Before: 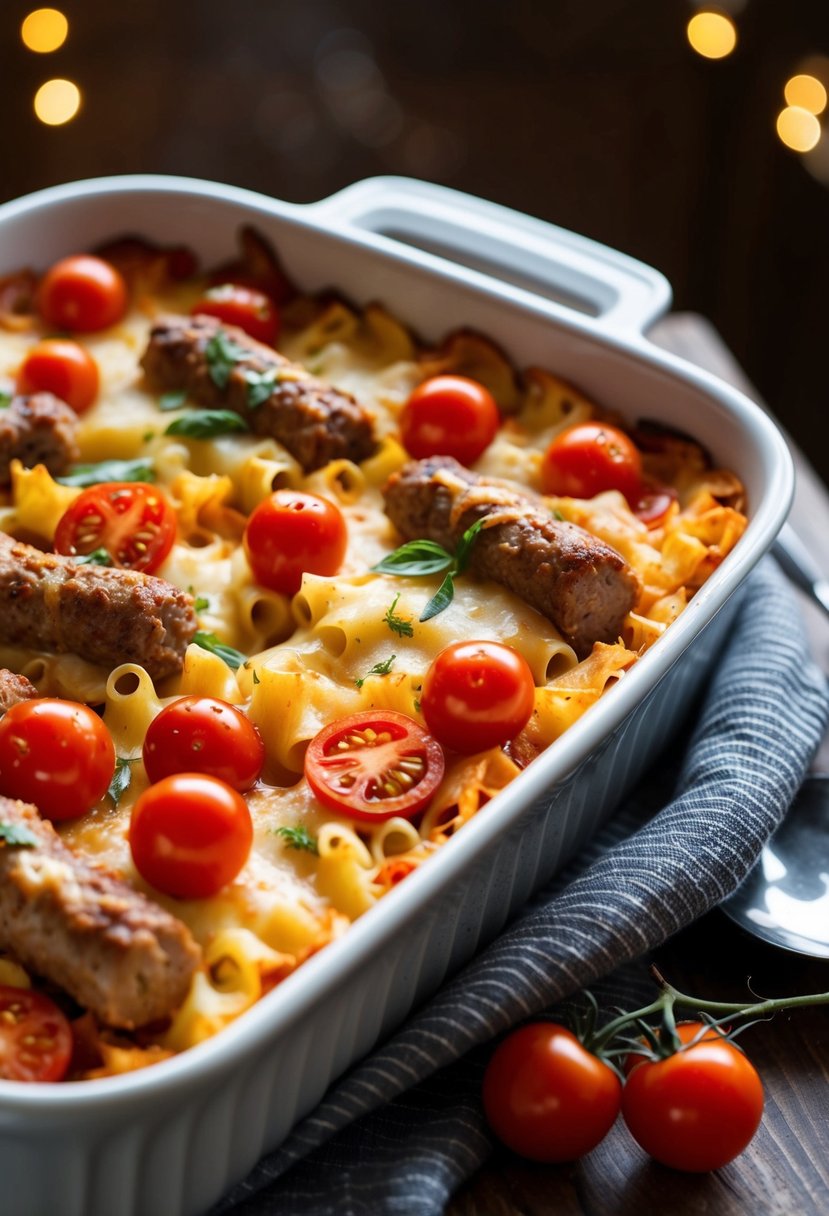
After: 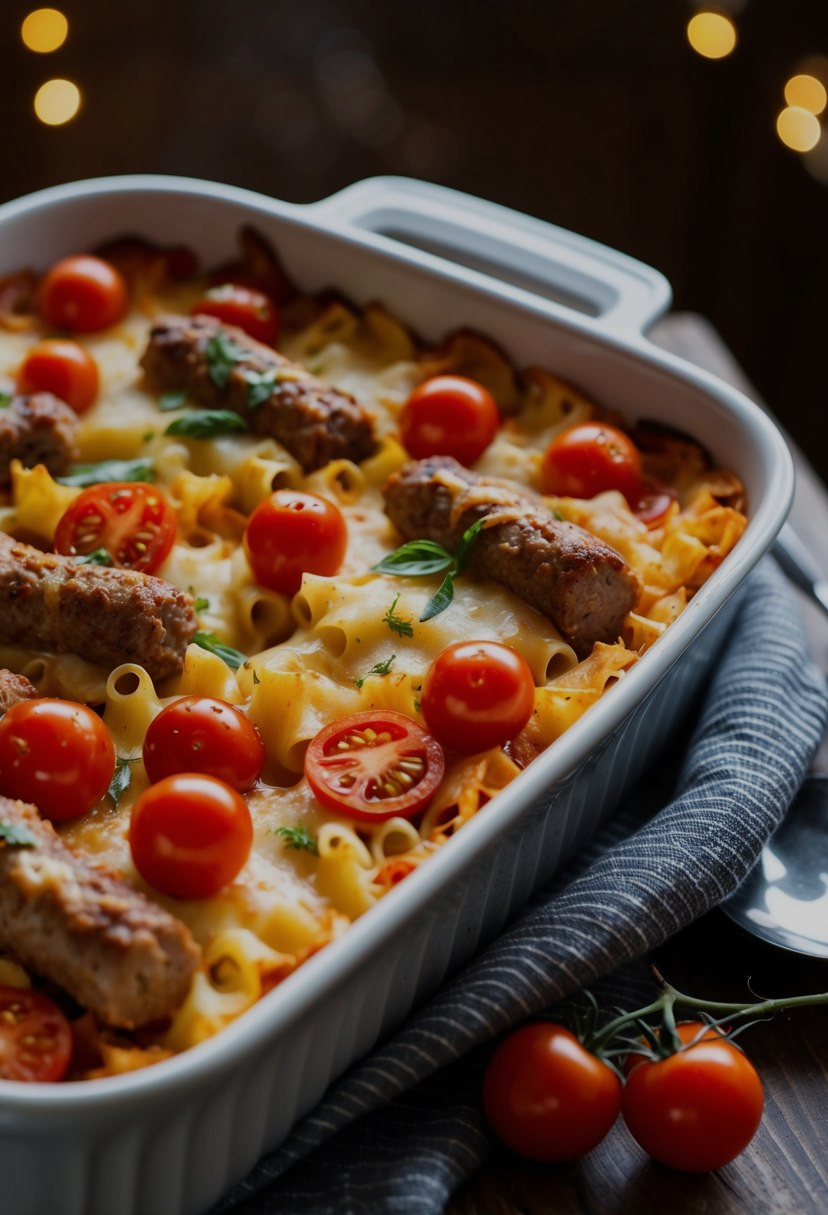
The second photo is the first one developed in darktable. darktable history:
exposure: black level correction 0, exposure -0.721 EV, compensate highlight preservation false
